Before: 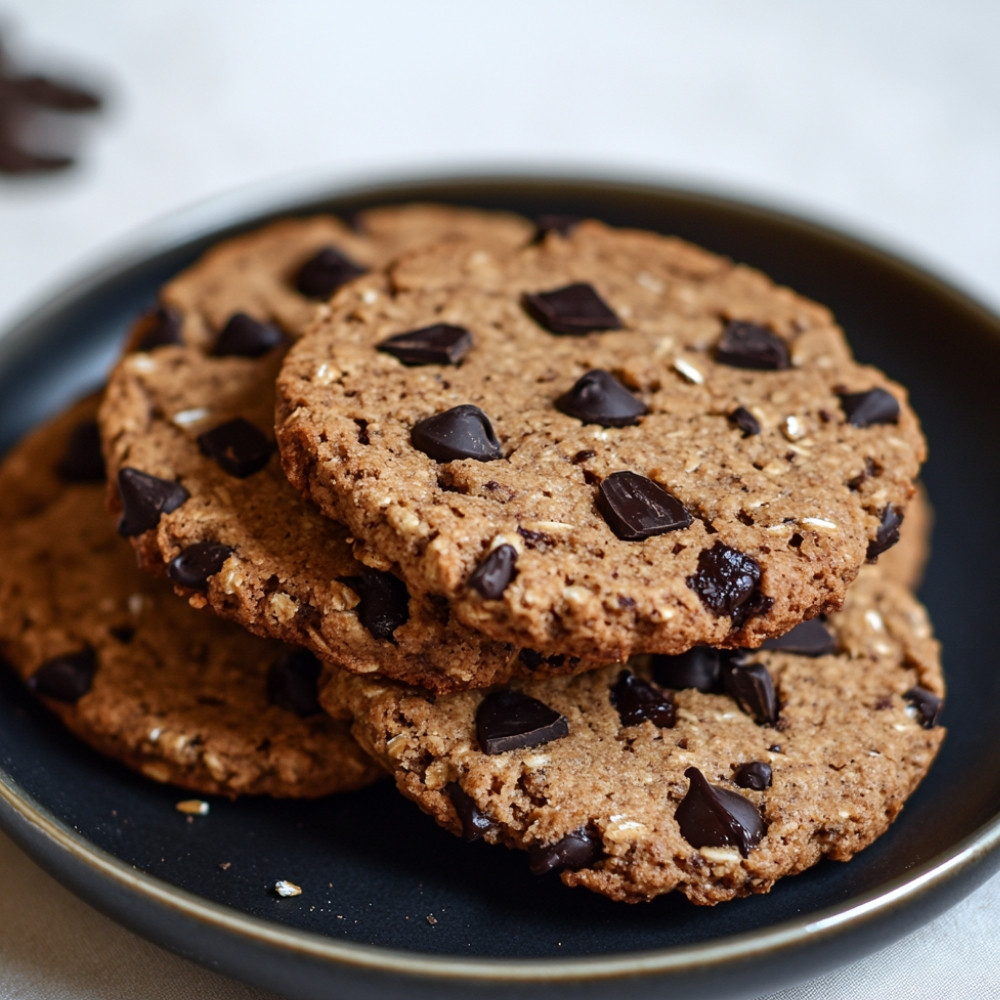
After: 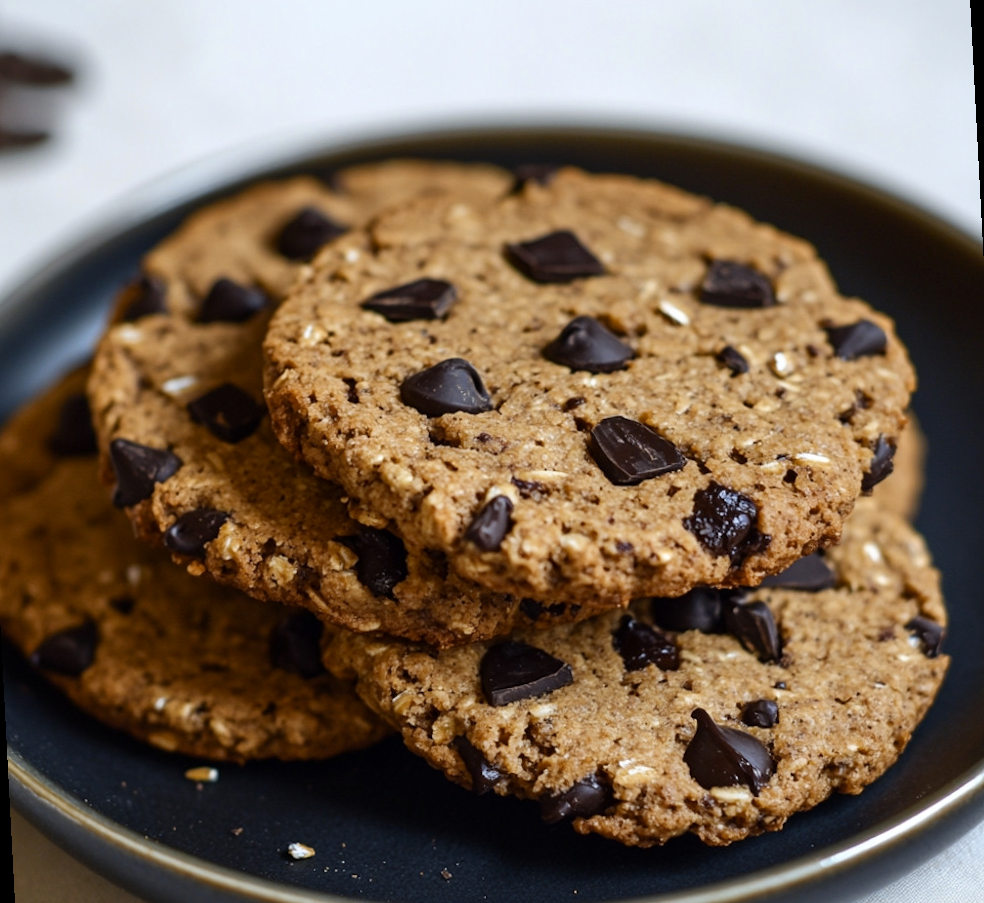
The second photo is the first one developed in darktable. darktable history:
rotate and perspective: rotation -3°, crop left 0.031, crop right 0.968, crop top 0.07, crop bottom 0.93
color contrast: green-magenta contrast 0.8, blue-yellow contrast 1.1, unbound 0
